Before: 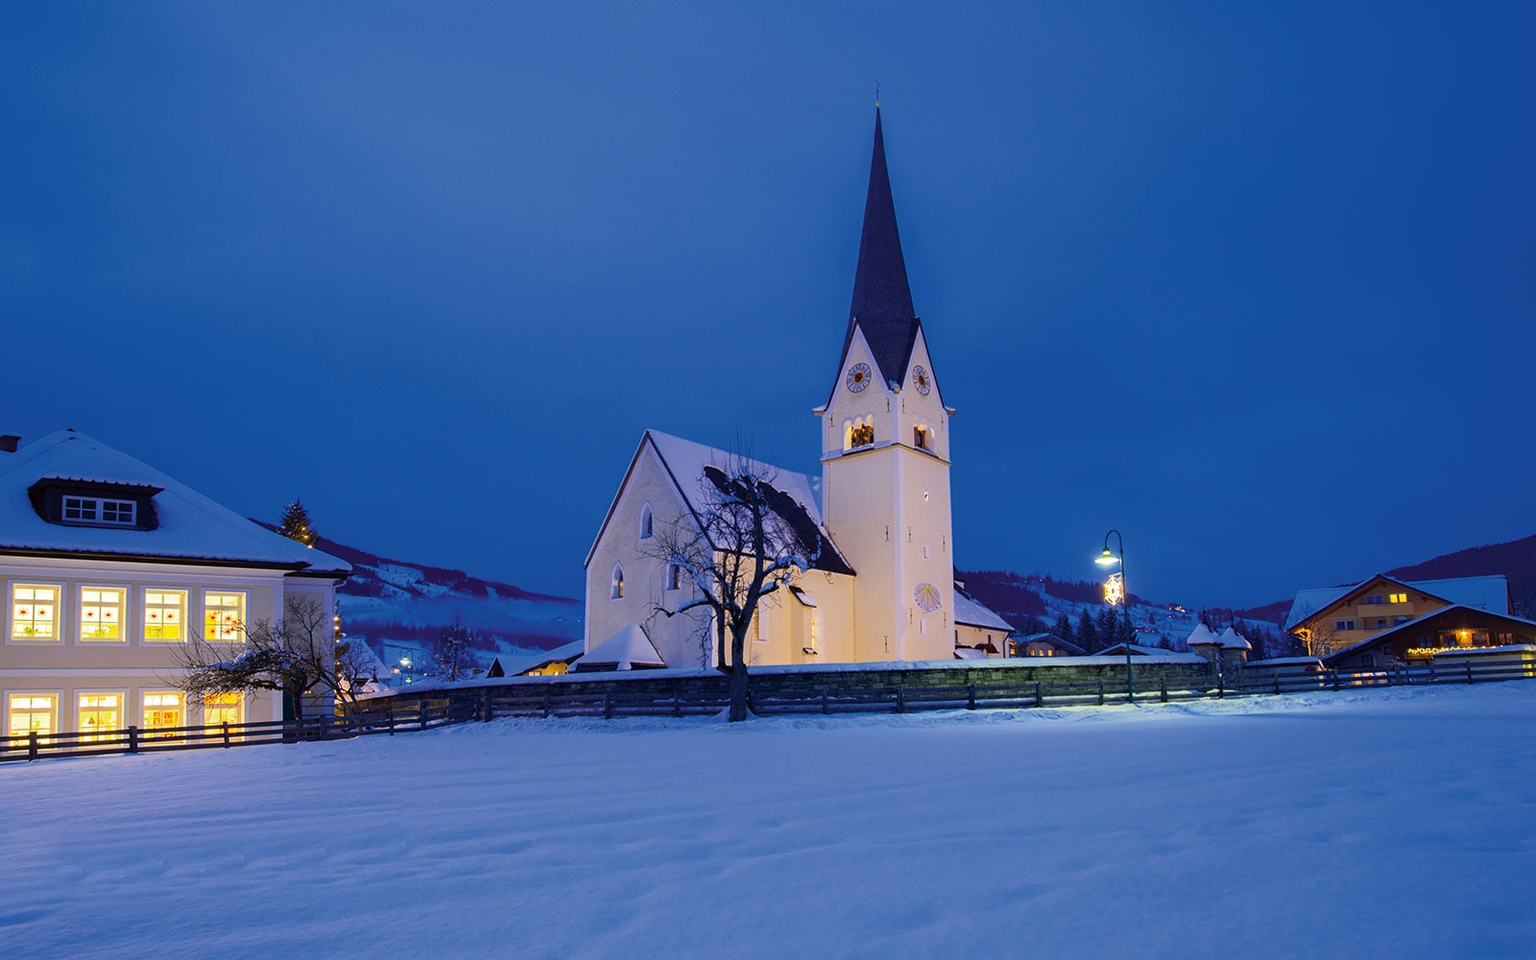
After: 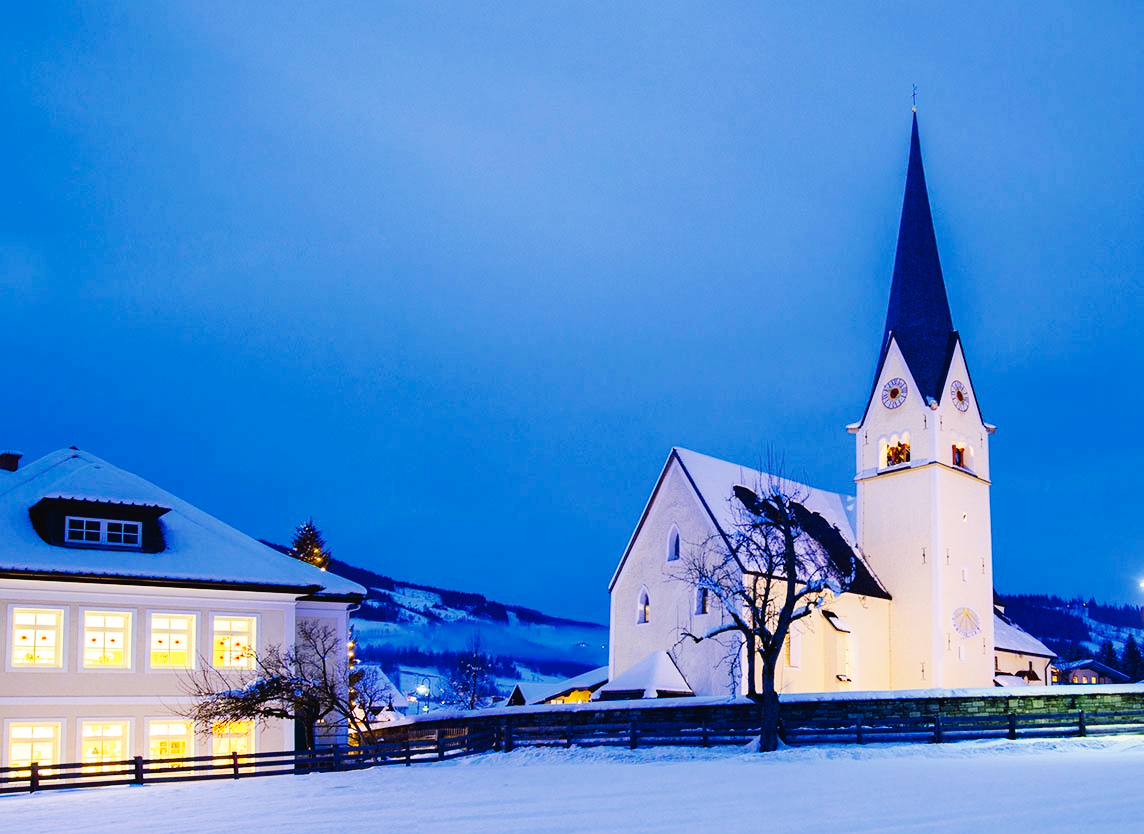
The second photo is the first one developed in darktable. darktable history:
base curve: curves: ch0 [(0, 0) (0.028, 0.03) (0.121, 0.232) (0.46, 0.748) (0.859, 0.968) (1, 1)], preserve colors none
tone curve: curves: ch0 [(0, 0.018) (0.061, 0.041) (0.205, 0.191) (0.289, 0.292) (0.39, 0.424) (0.493, 0.551) (0.666, 0.743) (0.795, 0.841) (1, 0.998)]; ch1 [(0, 0) (0.385, 0.343) (0.439, 0.415) (0.494, 0.498) (0.501, 0.501) (0.51, 0.509) (0.548, 0.563) (0.586, 0.61) (0.684, 0.658) (0.783, 0.804) (1, 1)]; ch2 [(0, 0) (0.304, 0.31) (0.403, 0.399) (0.441, 0.428) (0.47, 0.469) (0.498, 0.496) (0.524, 0.538) (0.566, 0.579) (0.648, 0.665) (0.697, 0.699) (1, 1)], preserve colors none
tone equalizer: on, module defaults
velvia: strength 10.43%
crop: right 28.483%, bottom 16.516%
